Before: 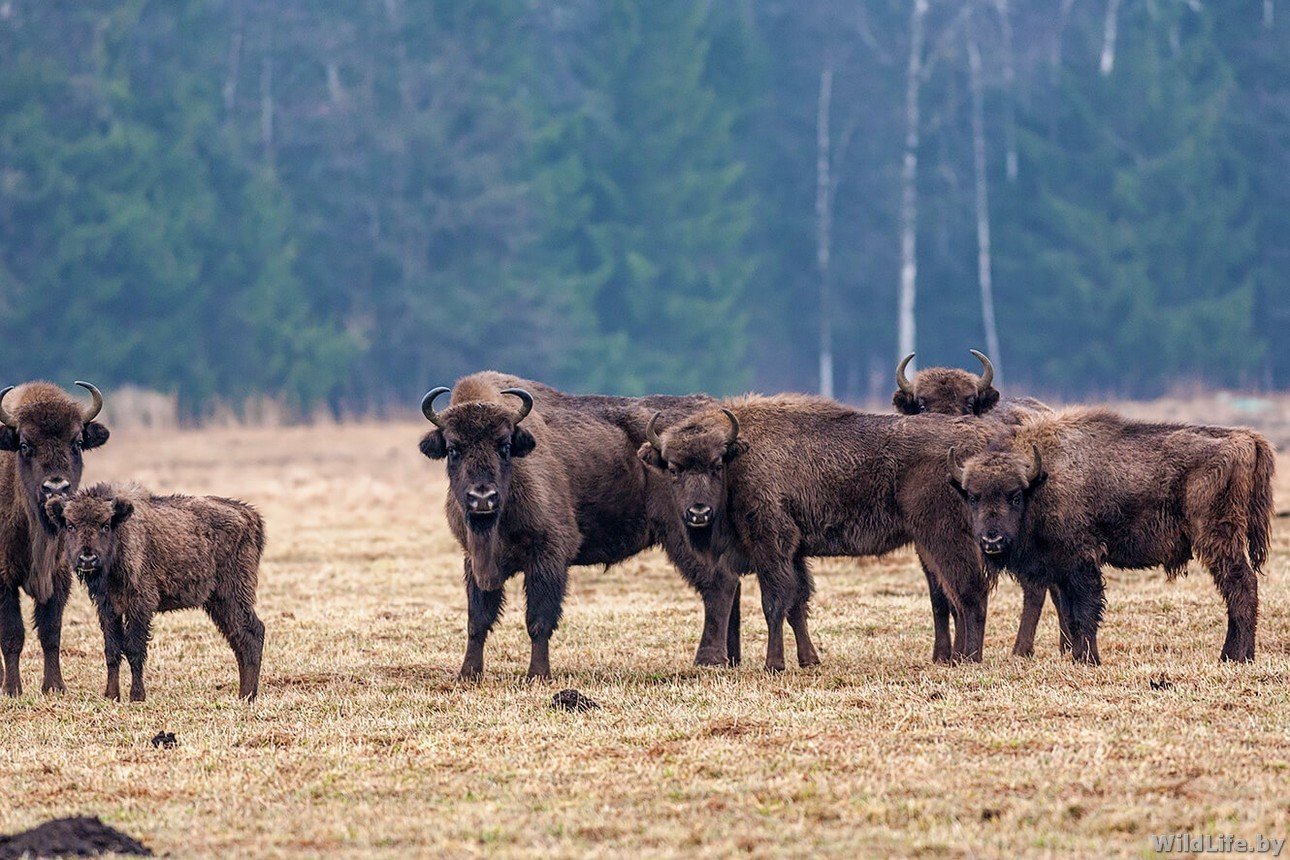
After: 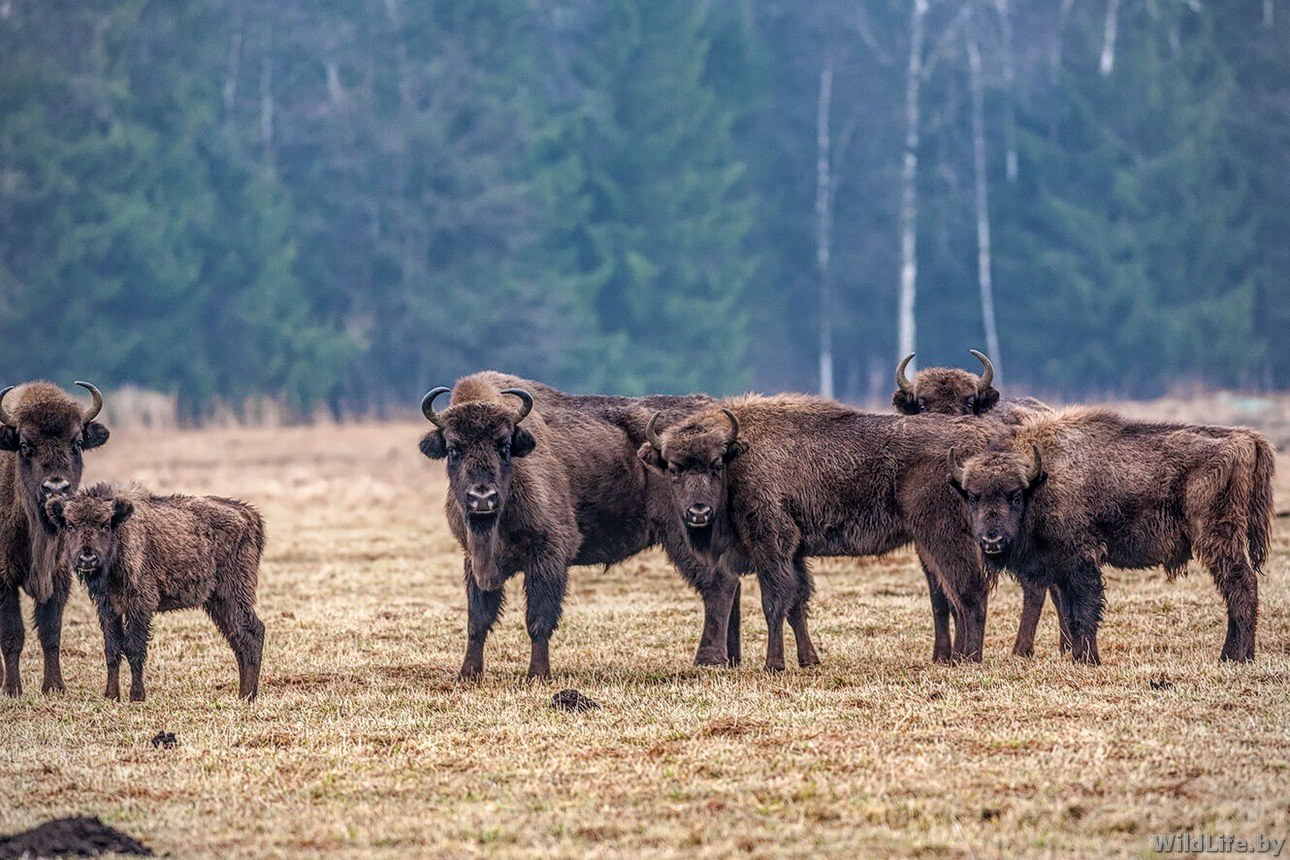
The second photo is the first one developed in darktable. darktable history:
local contrast: highlights 0%, shadows 0%, detail 133%
vignetting: fall-off radius 81.94%
